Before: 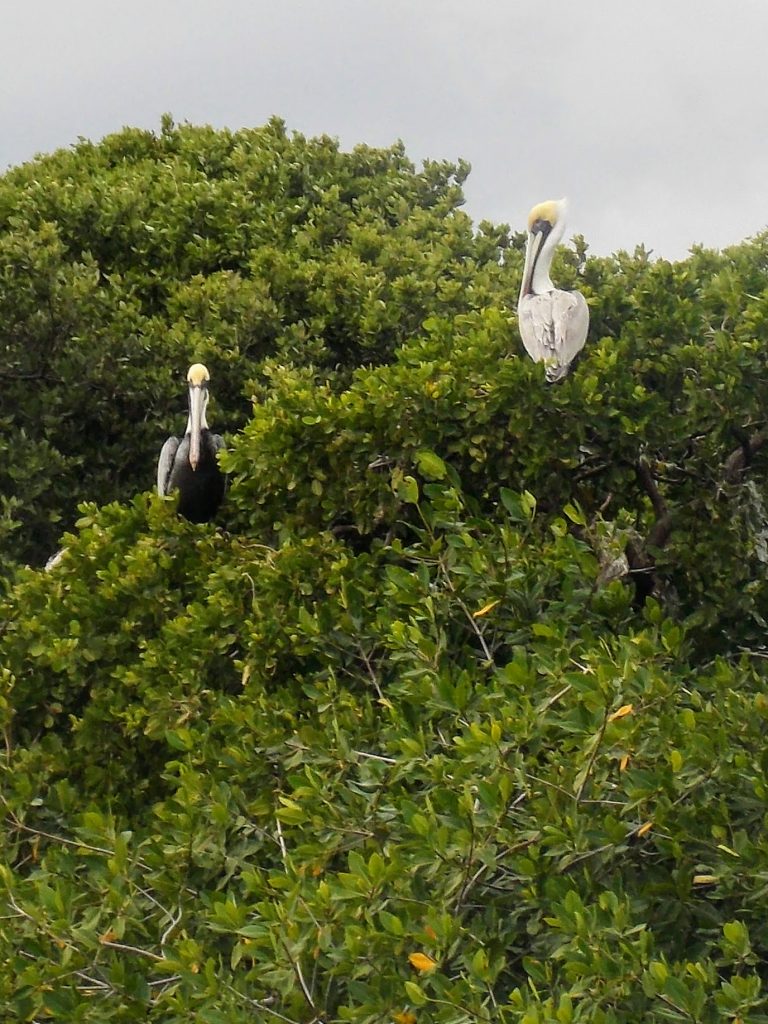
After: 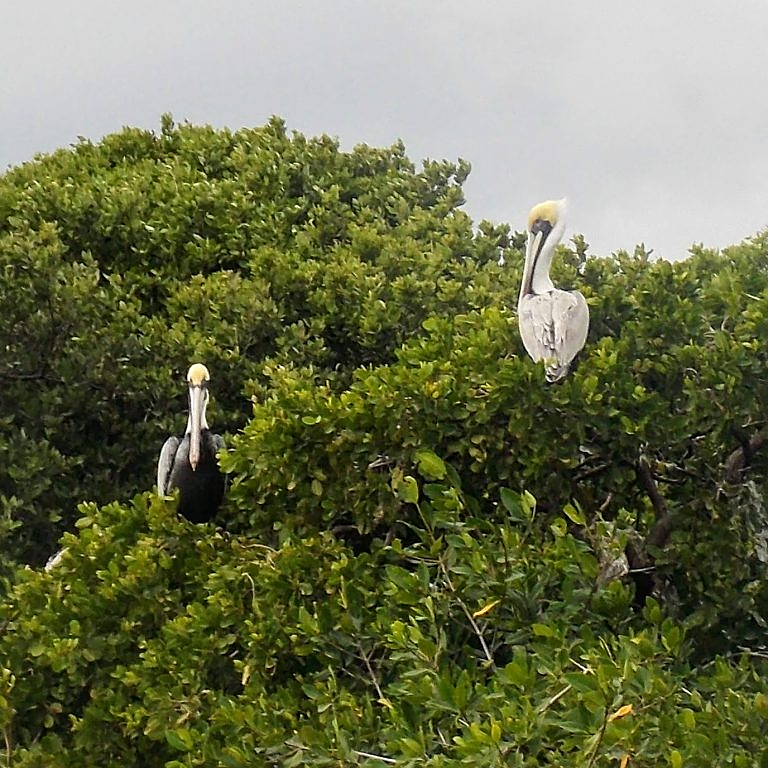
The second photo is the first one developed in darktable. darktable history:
crop: bottom 24.987%
sharpen: on, module defaults
